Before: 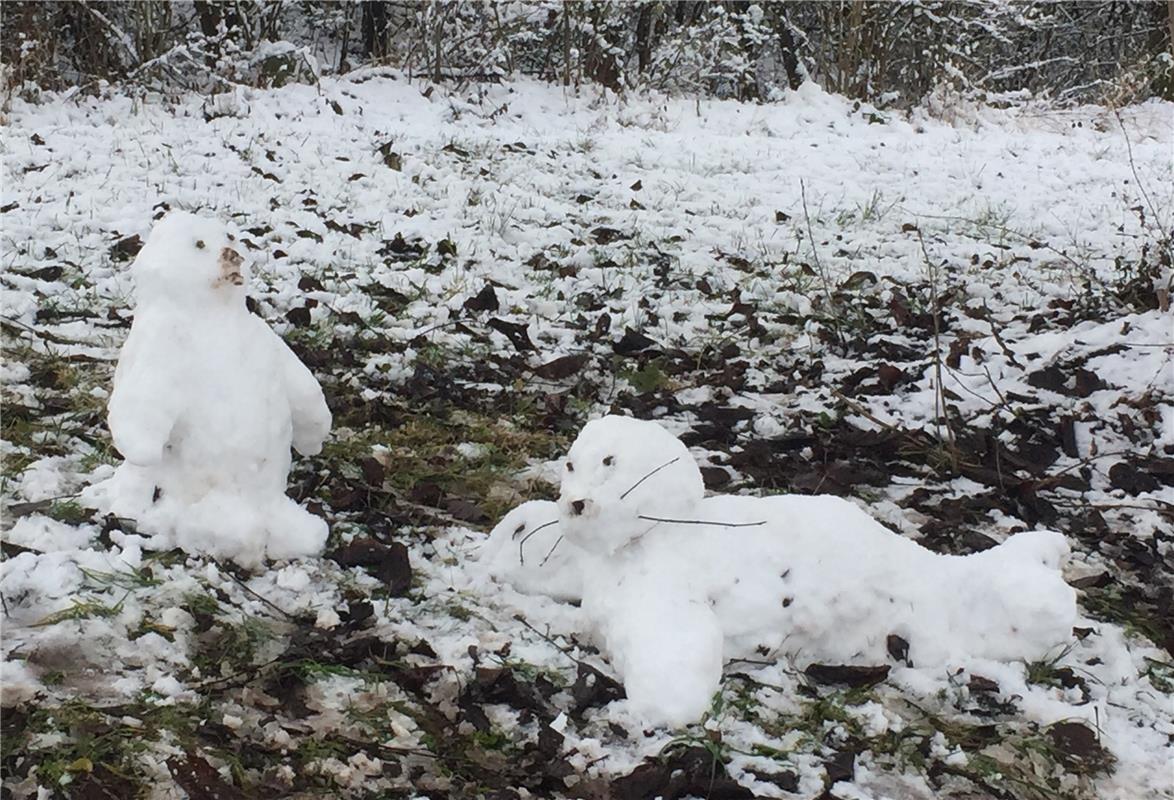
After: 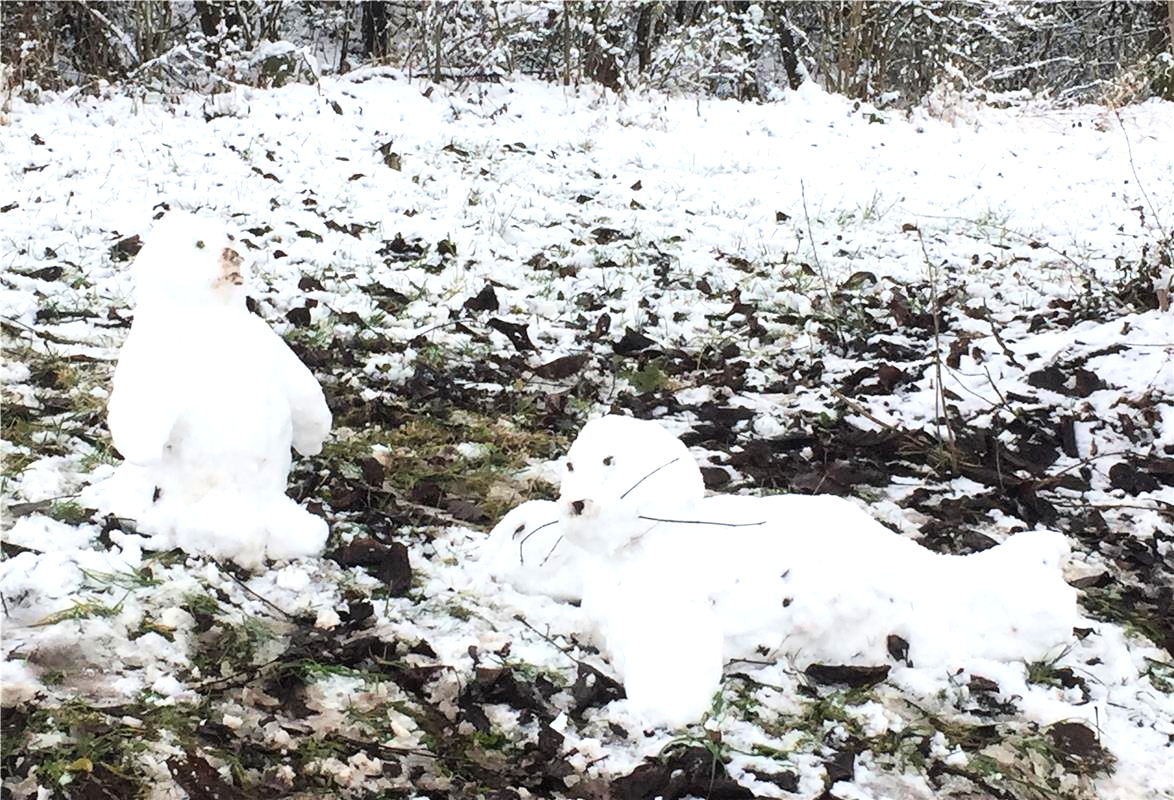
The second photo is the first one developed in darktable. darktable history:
tone curve: curves: ch0 [(0, 0) (0.004, 0.001) (0.133, 0.112) (0.325, 0.362) (0.832, 0.893) (1, 1)], color space Lab, linked channels, preserve colors none
tone equalizer: -8 EV -0.732 EV, -7 EV -0.734 EV, -6 EV -0.585 EV, -5 EV -0.37 EV, -3 EV 0.368 EV, -2 EV 0.6 EV, -1 EV 0.677 EV, +0 EV 0.723 EV, smoothing diameter 24.8%, edges refinement/feathering 13.52, preserve details guided filter
